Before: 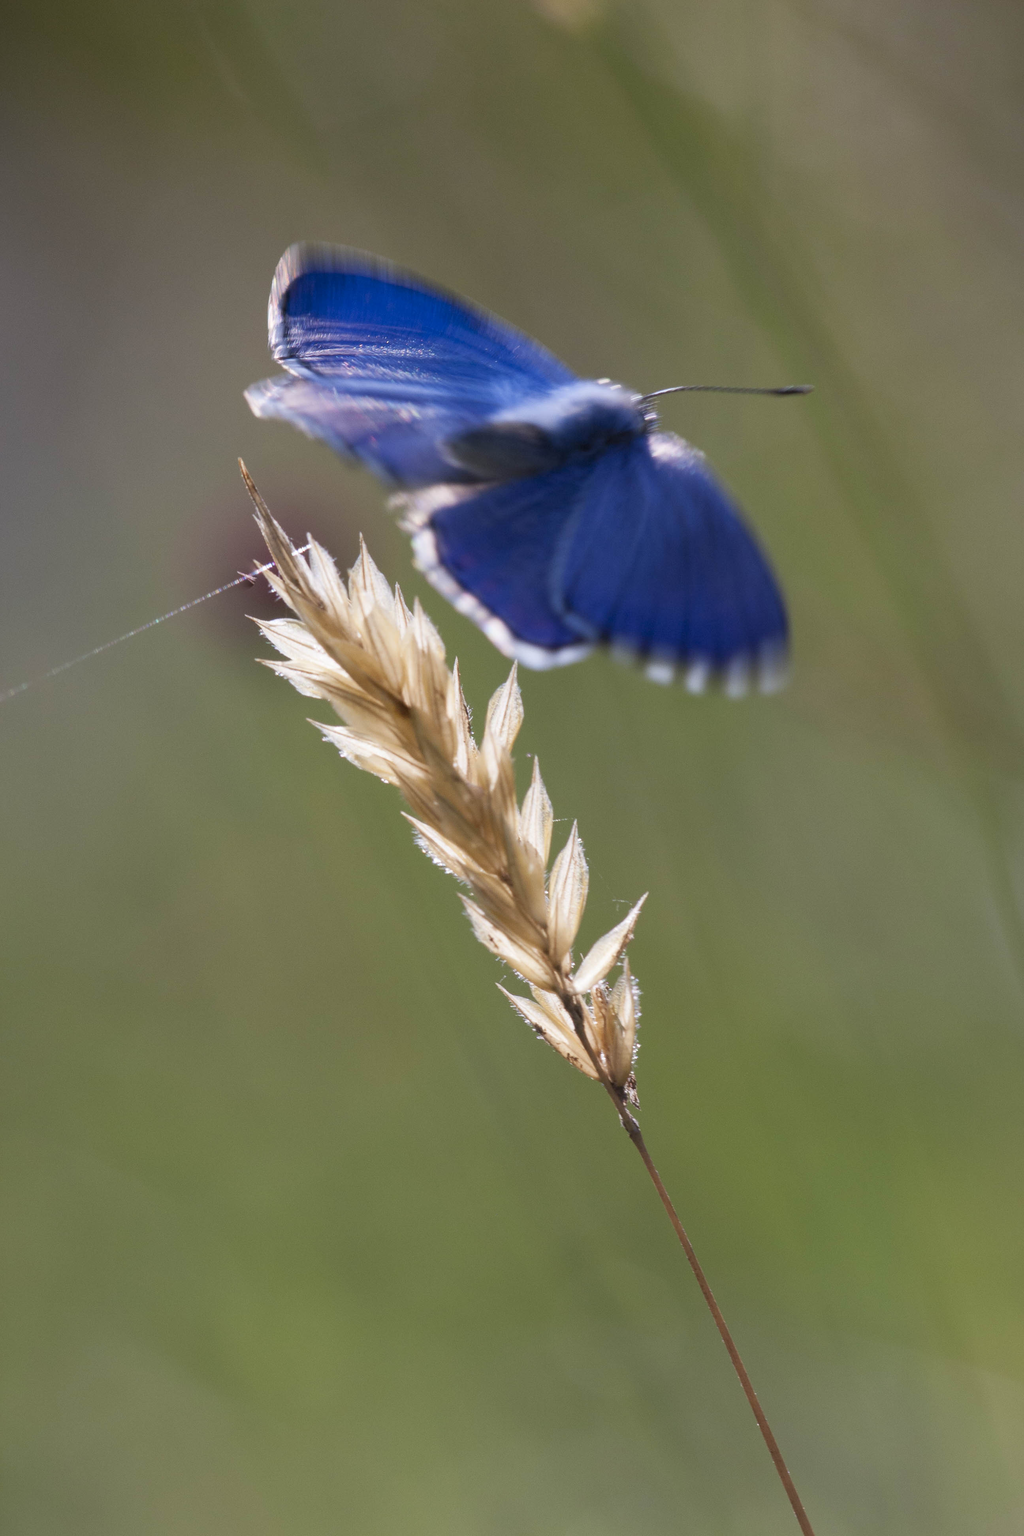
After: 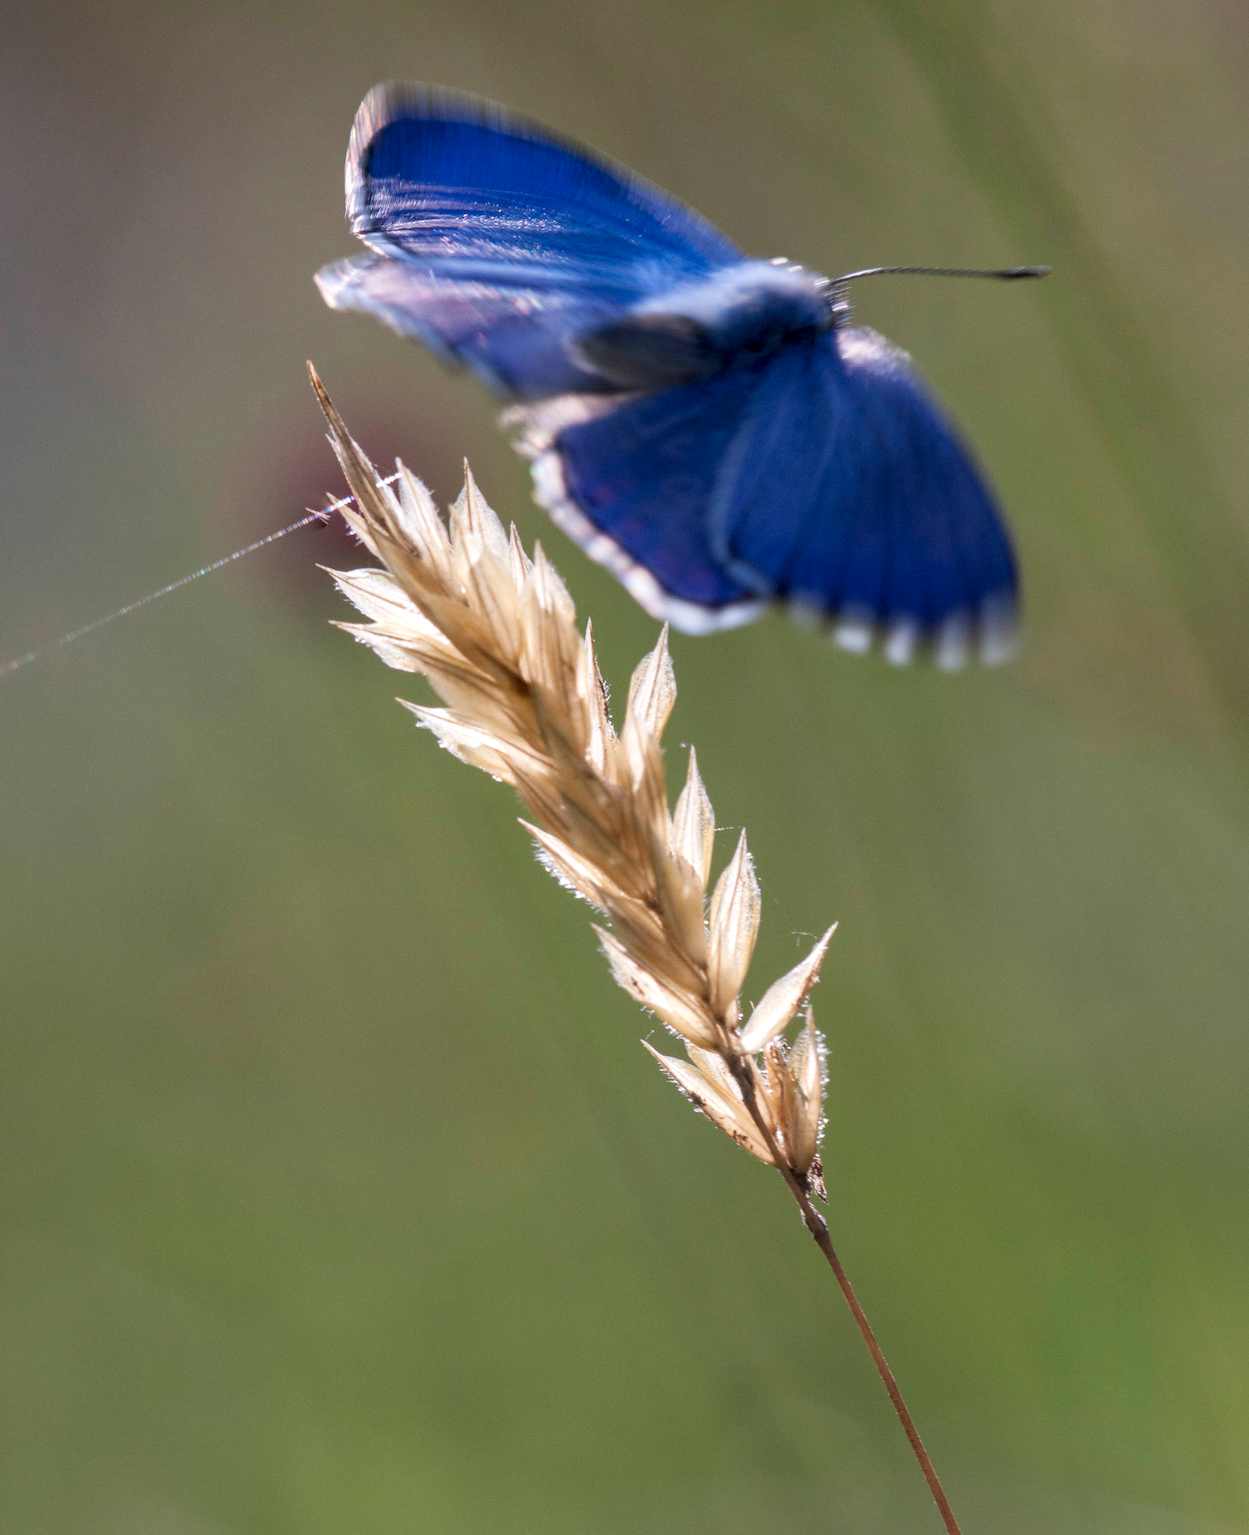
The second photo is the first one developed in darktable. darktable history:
shadows and highlights: shadows 25.95, highlights -24.98
crop and rotate: angle 0.072°, top 11.617%, right 5.47%, bottom 10.9%
local contrast: detail 130%
